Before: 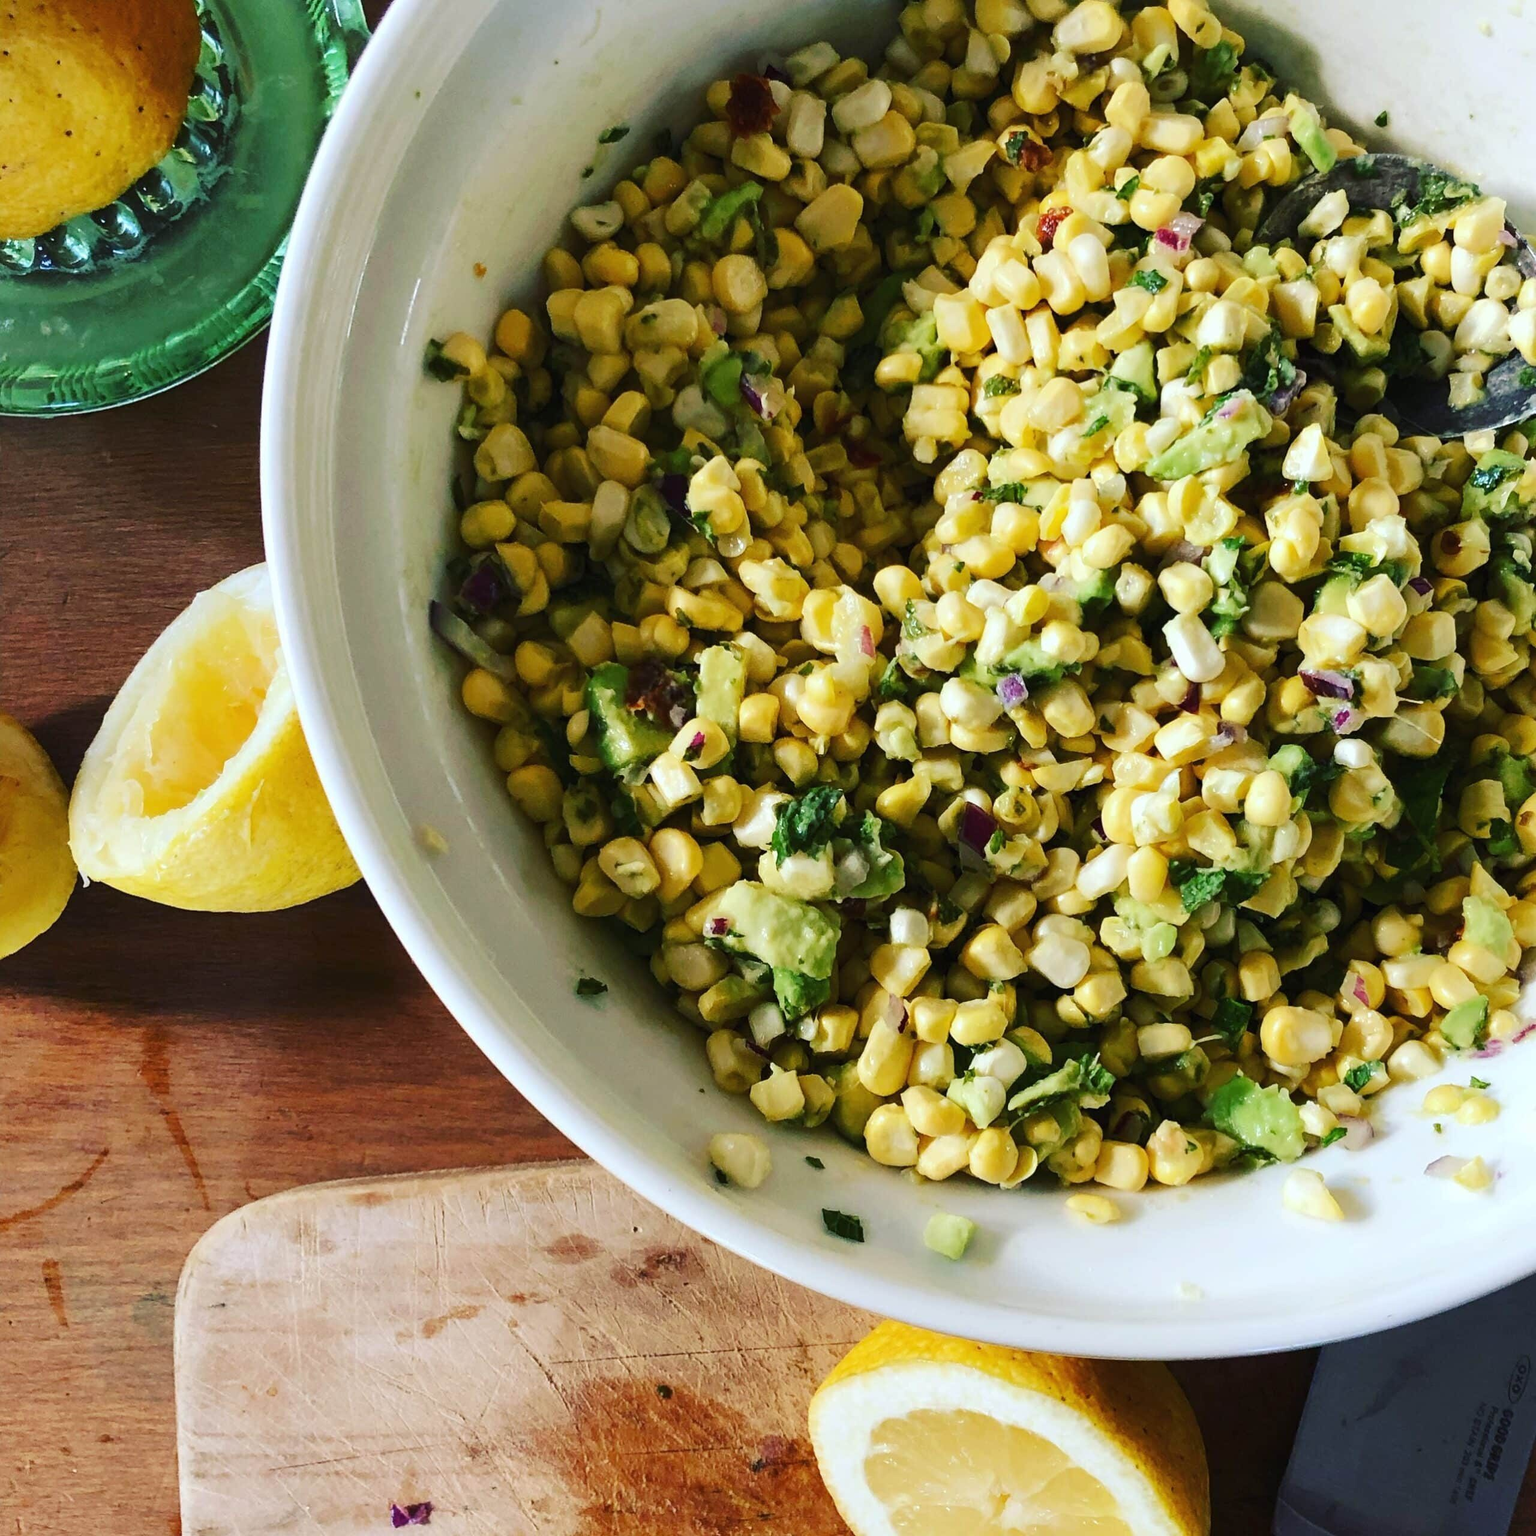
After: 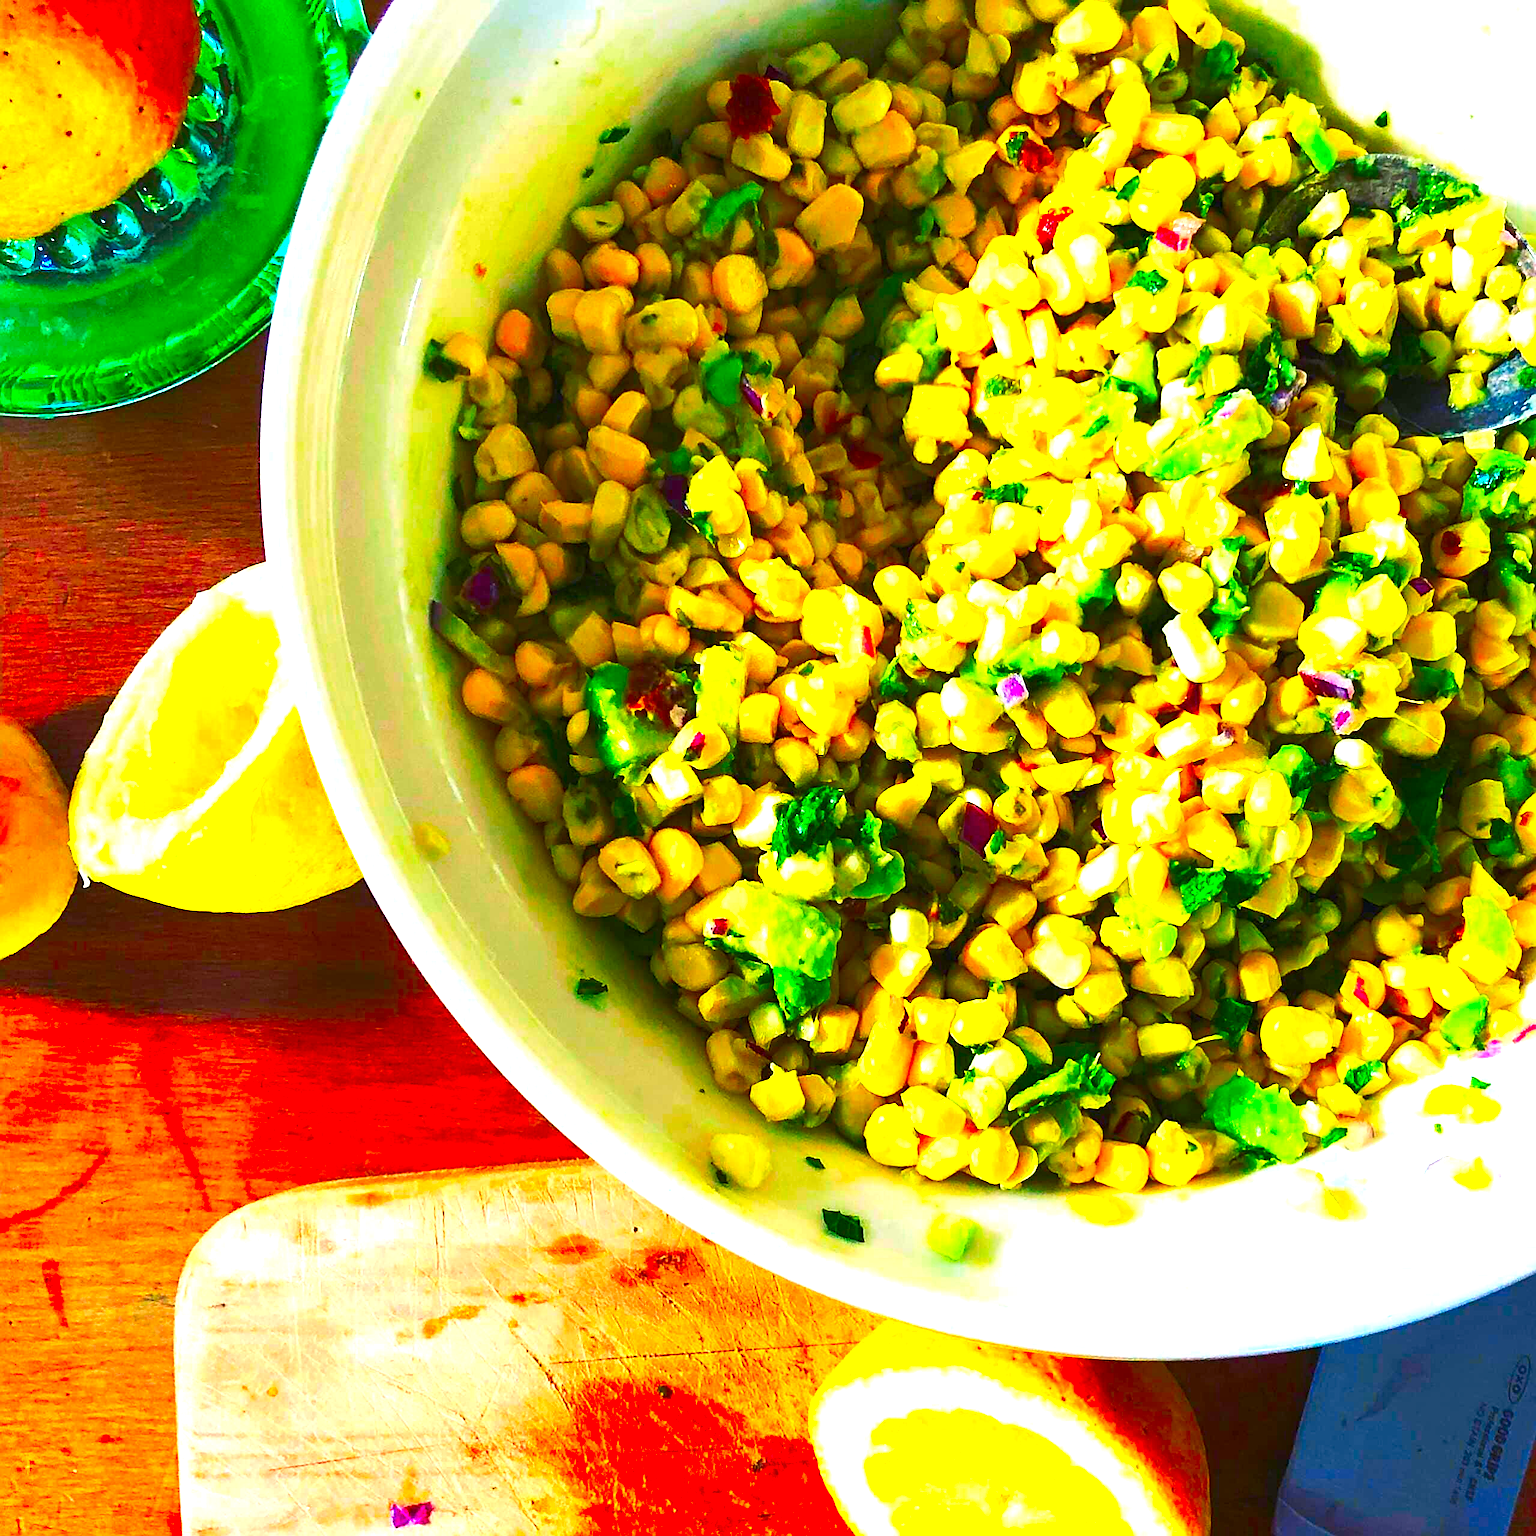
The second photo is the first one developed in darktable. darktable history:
exposure: black level correction 0, exposure 1.103 EV, compensate highlight preservation false
sharpen: amount 0.594
color correction: highlights b* 0.04, saturation 2.99
